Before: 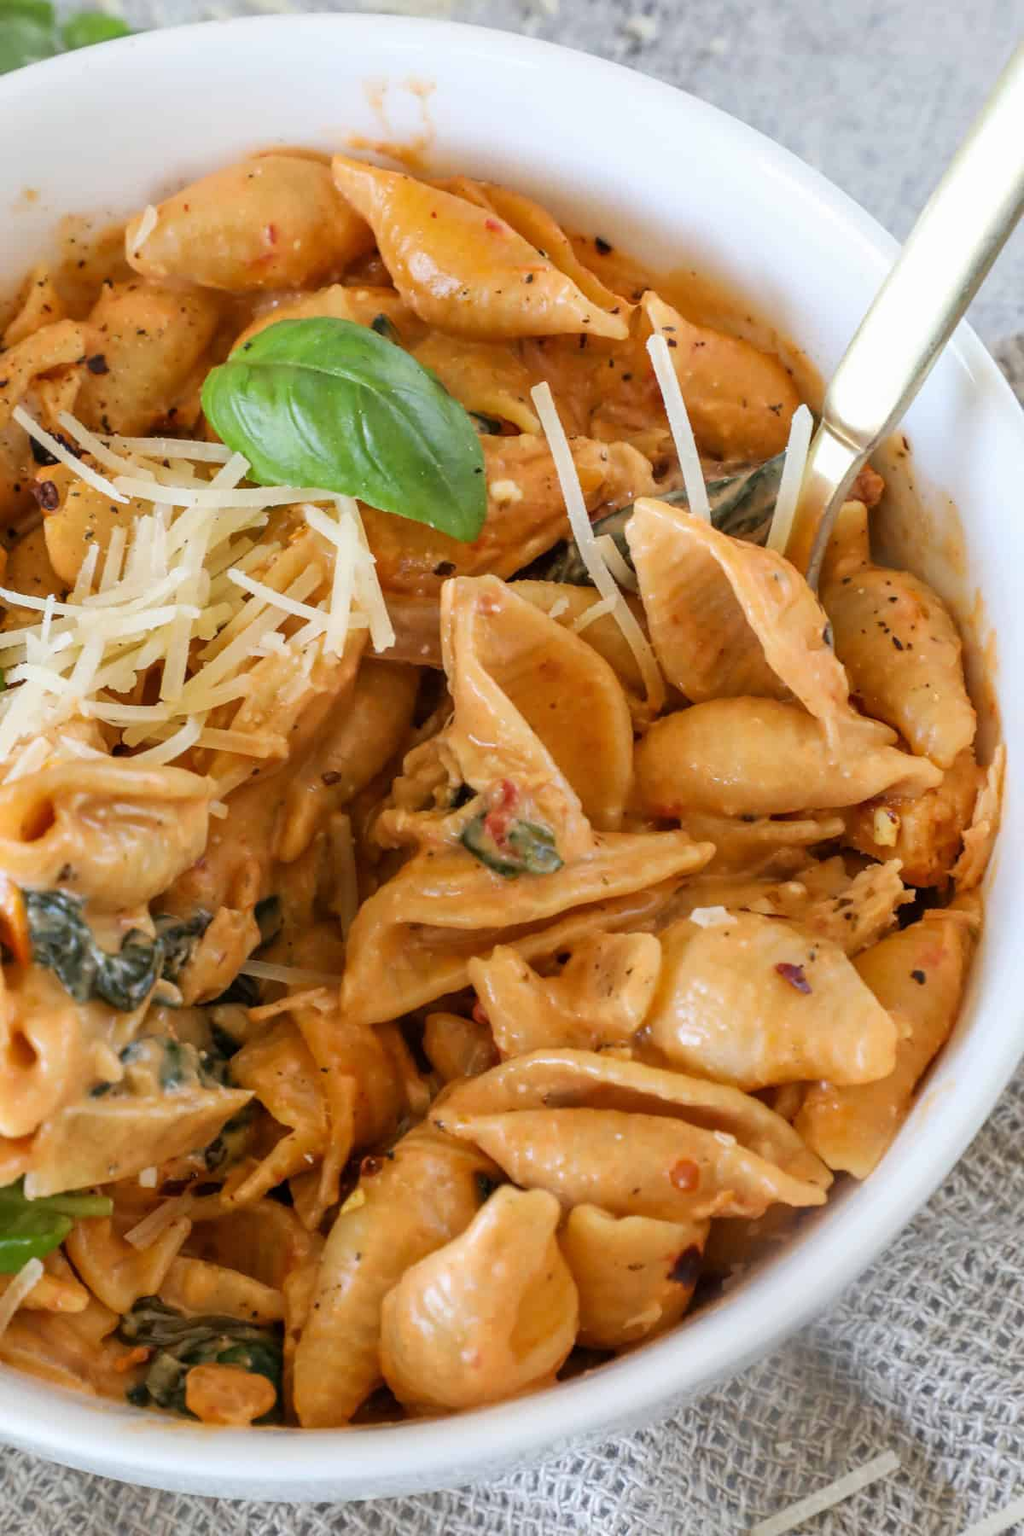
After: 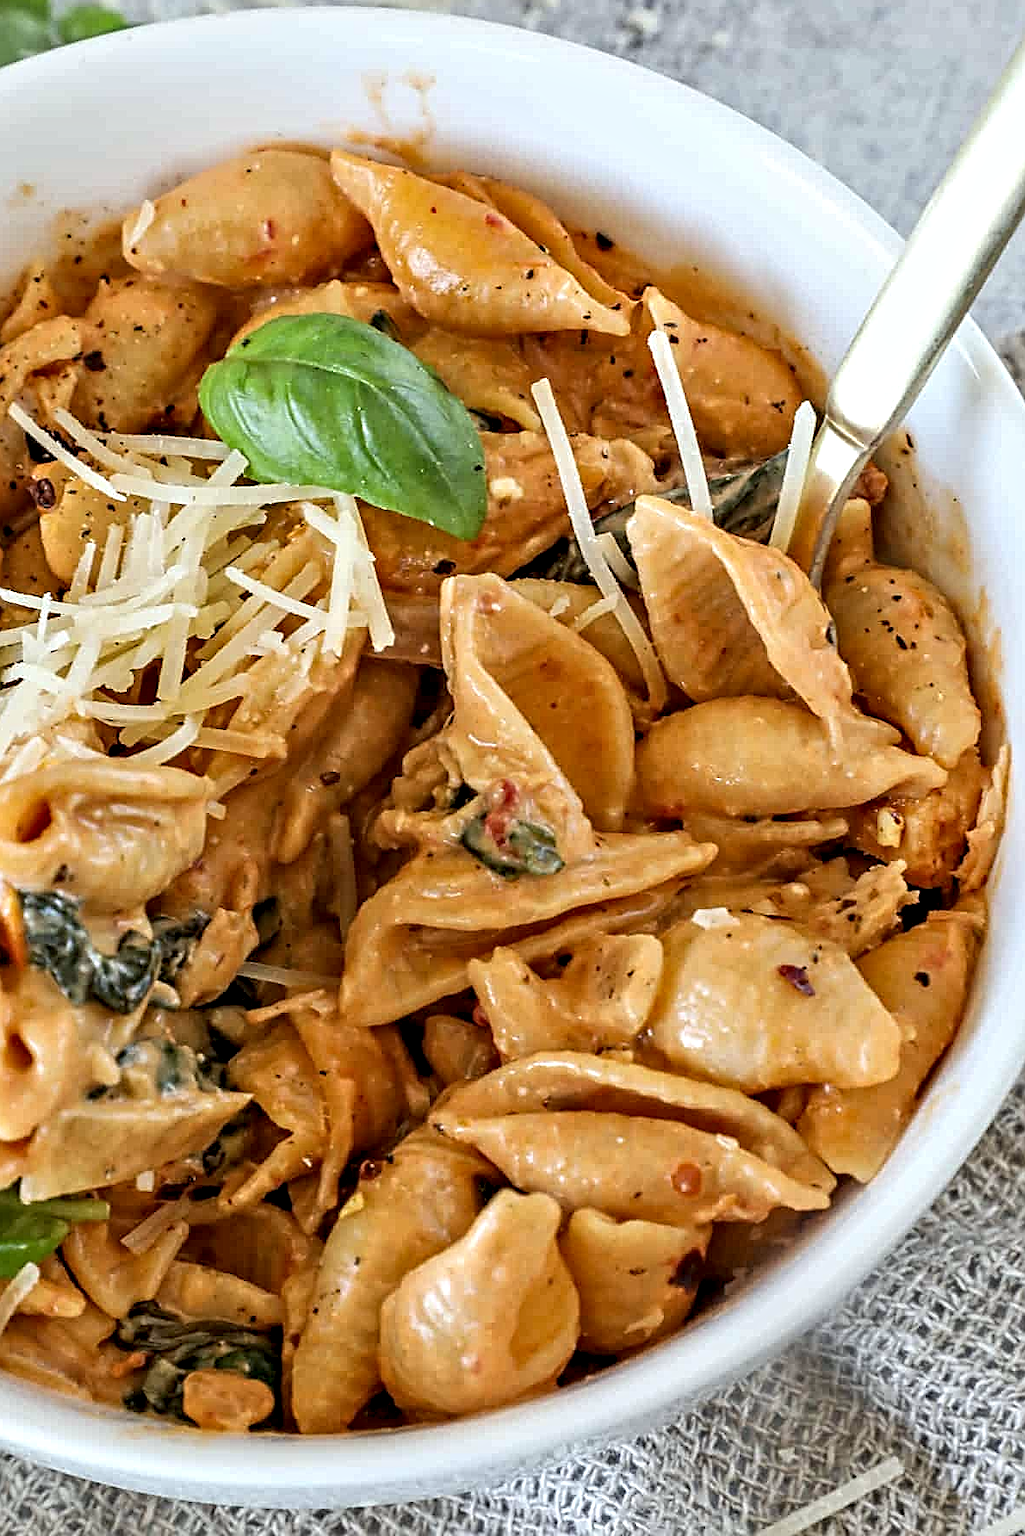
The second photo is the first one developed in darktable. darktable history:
crop: left 0.434%, top 0.485%, right 0.244%, bottom 0.386%
white balance: red 0.978, blue 0.999
sharpen: on, module defaults
contrast equalizer: octaves 7, y [[0.5, 0.542, 0.583, 0.625, 0.667, 0.708], [0.5 ×6], [0.5 ×6], [0 ×6], [0 ×6]]
